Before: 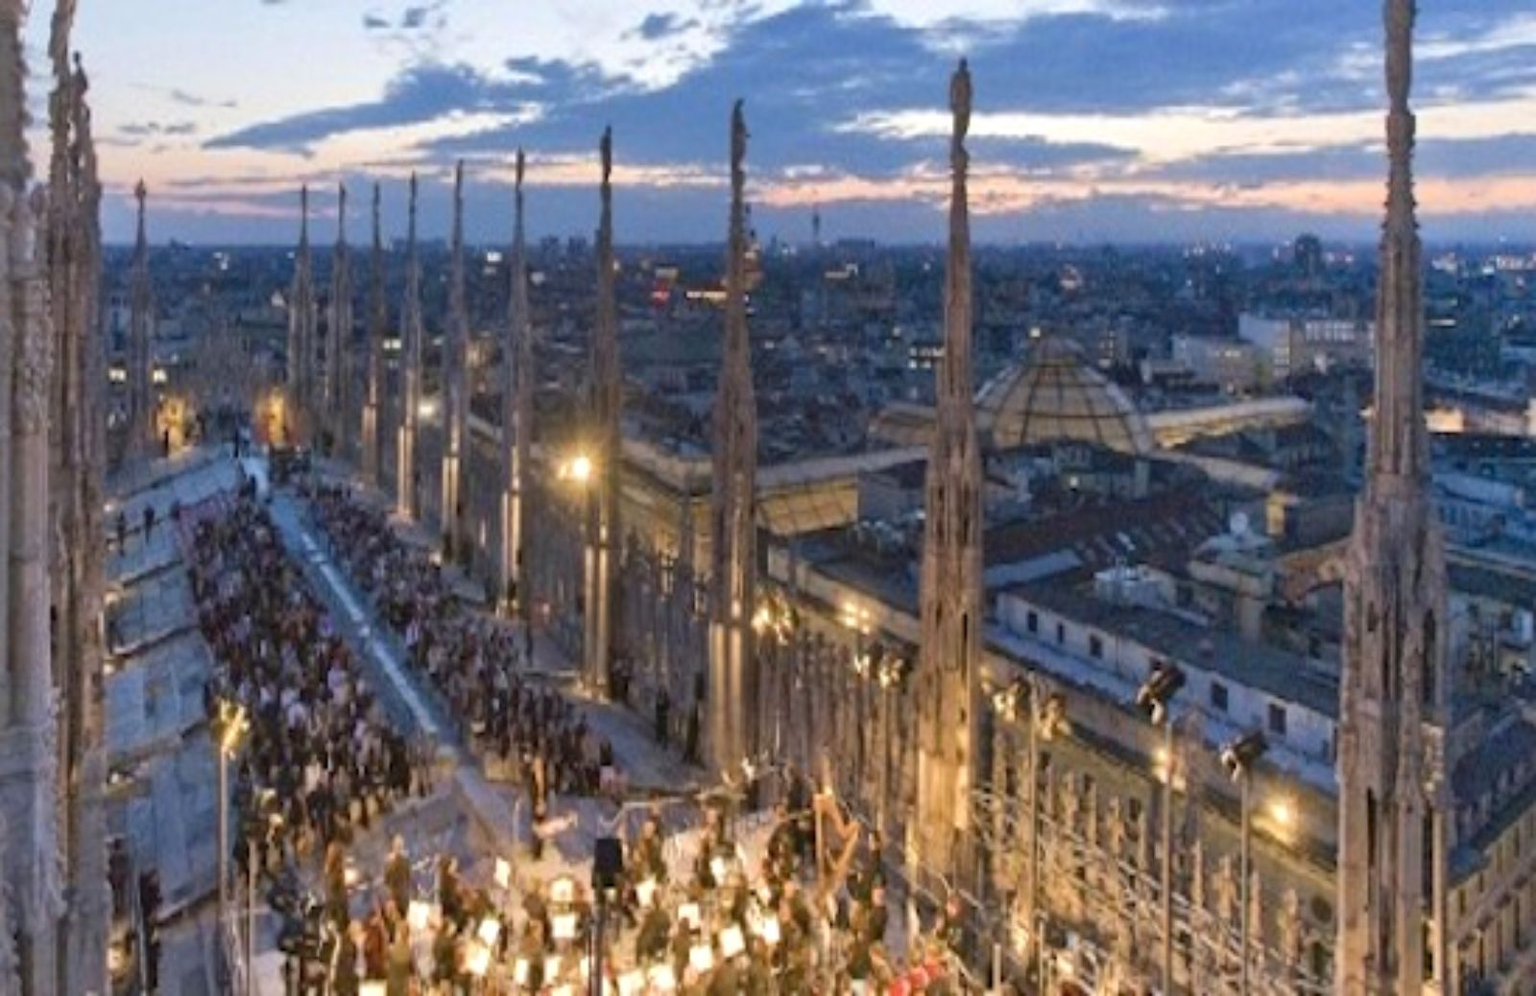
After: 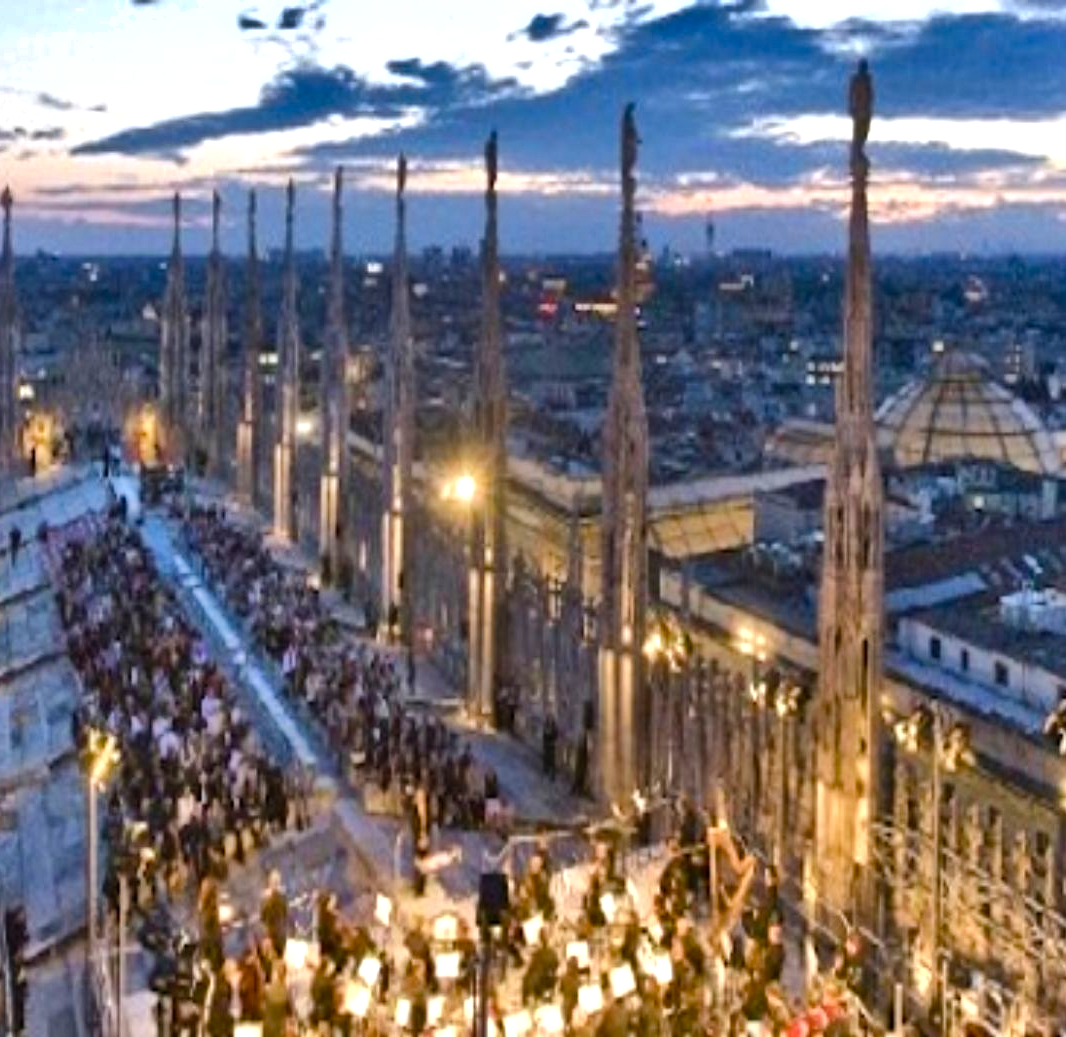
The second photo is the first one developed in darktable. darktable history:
shadows and highlights: shadows 75, highlights -60.85, soften with gaussian
color balance rgb: shadows lift › luminance -20%, power › hue 72.24°, highlights gain › luminance 15%, global offset › hue 171.6°, perceptual saturation grading › global saturation 14.09%, perceptual saturation grading › highlights -25%, perceptual saturation grading › shadows 25%, global vibrance 25%, contrast 10%
exposure: compensate highlight preservation false
crop and rotate: left 8.786%, right 24.548%
